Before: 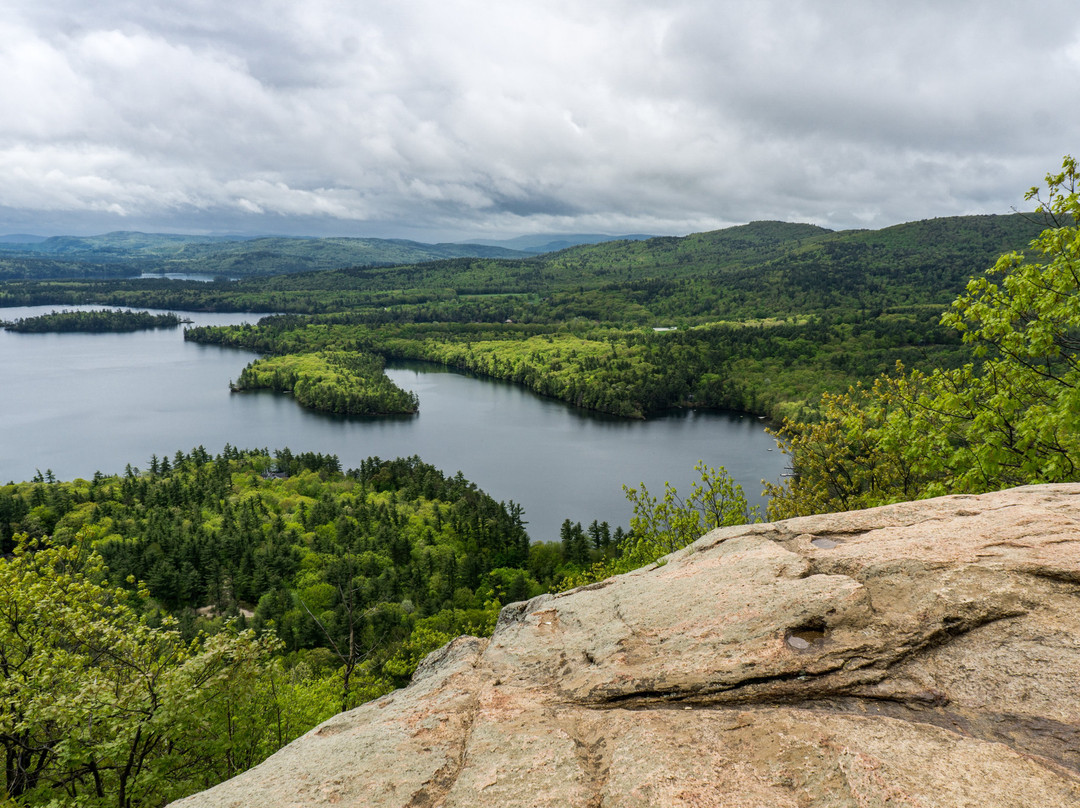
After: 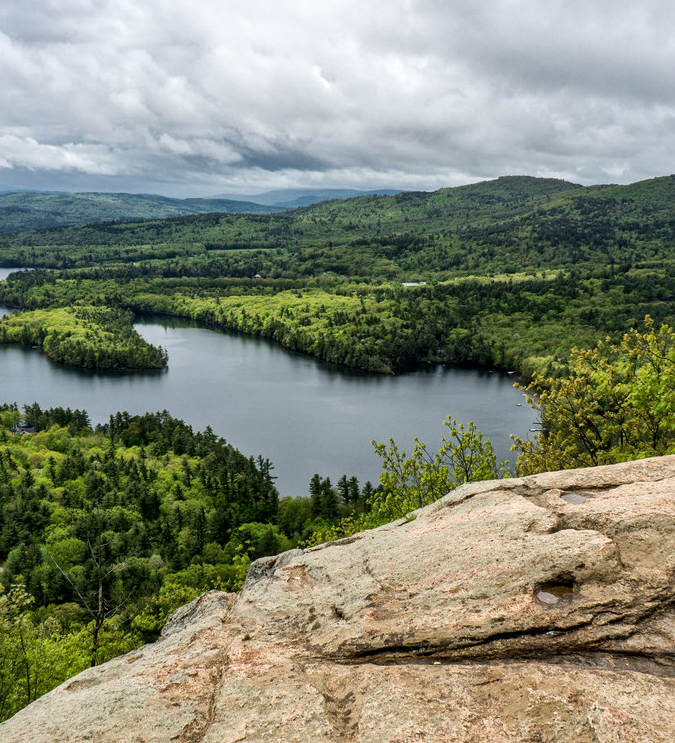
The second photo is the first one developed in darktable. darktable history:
levels: mode automatic, levels [0, 0.476, 0.951]
local contrast: mode bilateral grid, contrast 20, coarseness 21, detail 150%, midtone range 0.2
crop and rotate: left 23.258%, top 5.628%, right 14.195%, bottom 2.355%
